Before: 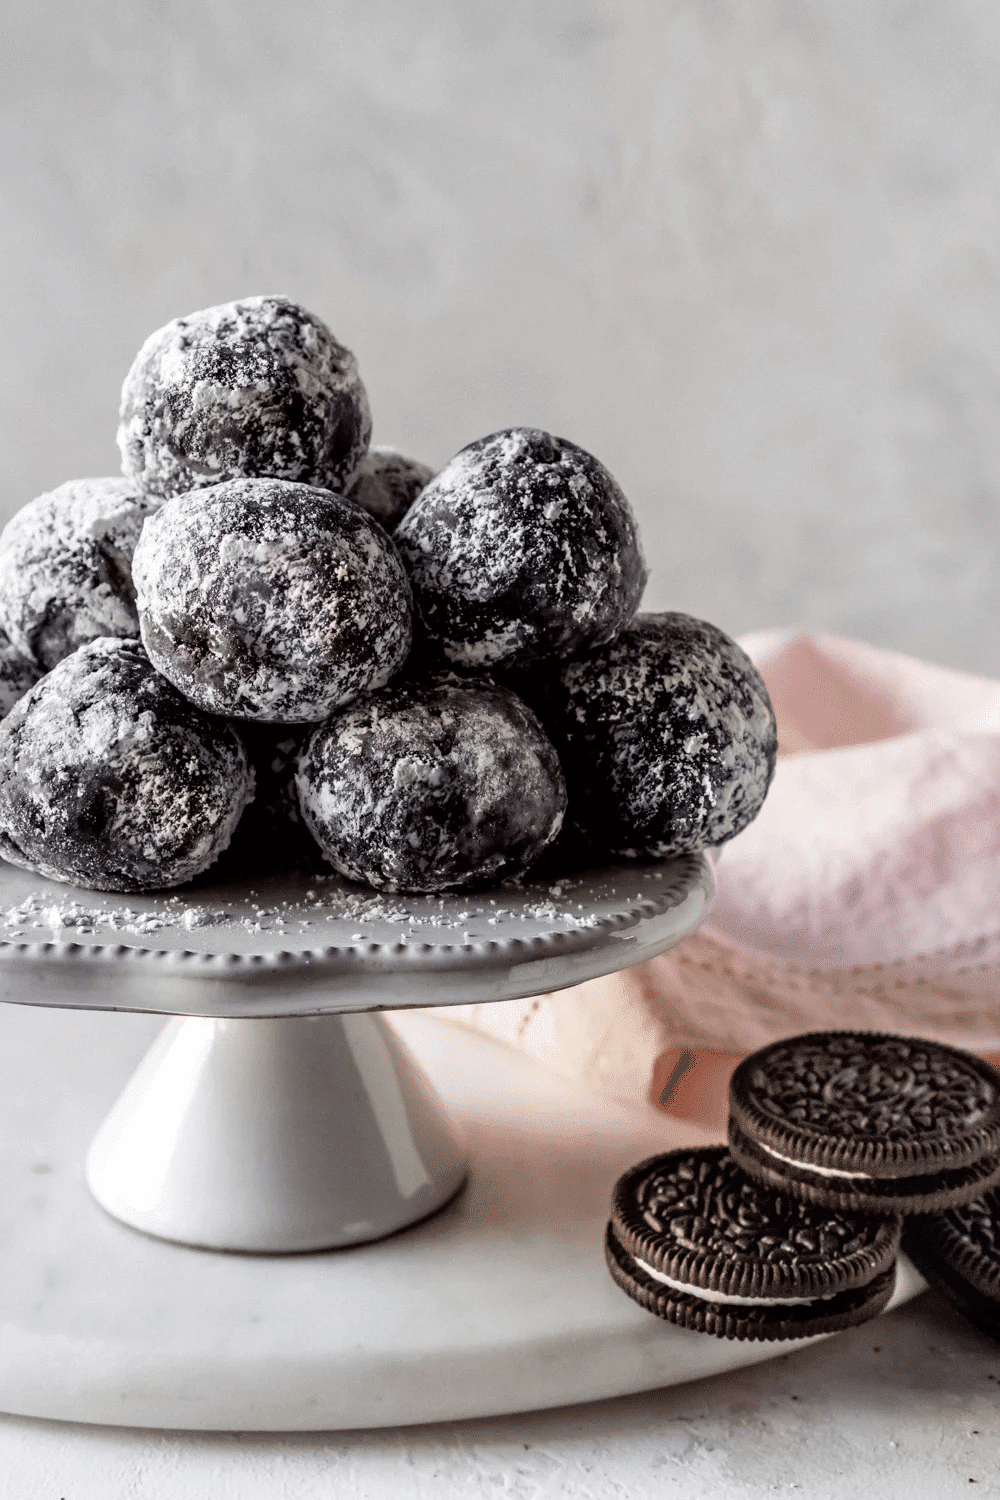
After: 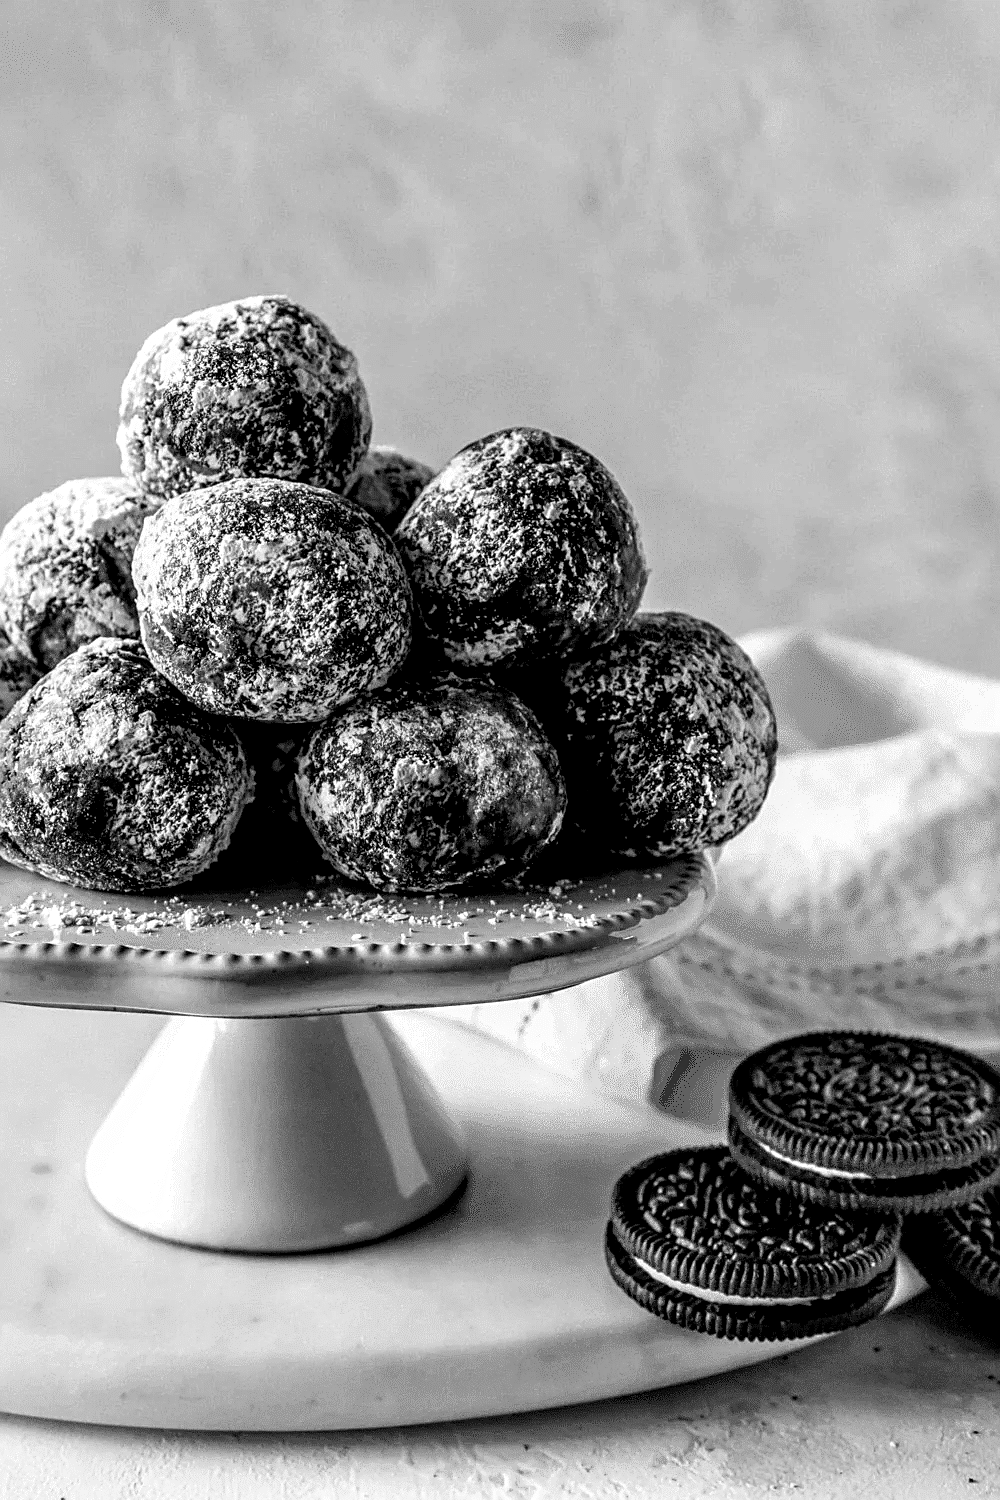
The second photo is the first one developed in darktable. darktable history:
local contrast: highlights 60%, shadows 60%, detail 160%
sharpen: on, module defaults
monochrome: on, module defaults
white balance: red 0.925, blue 1.046
